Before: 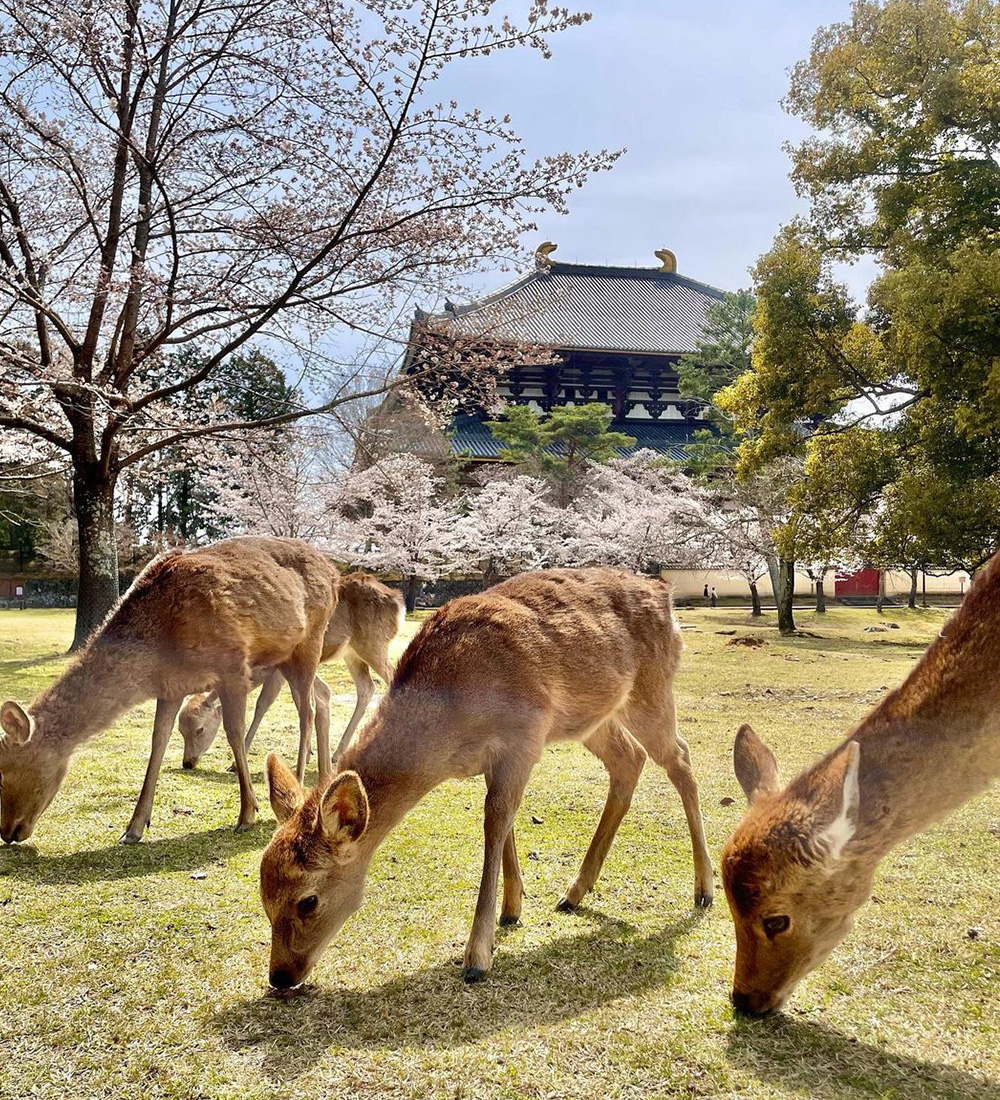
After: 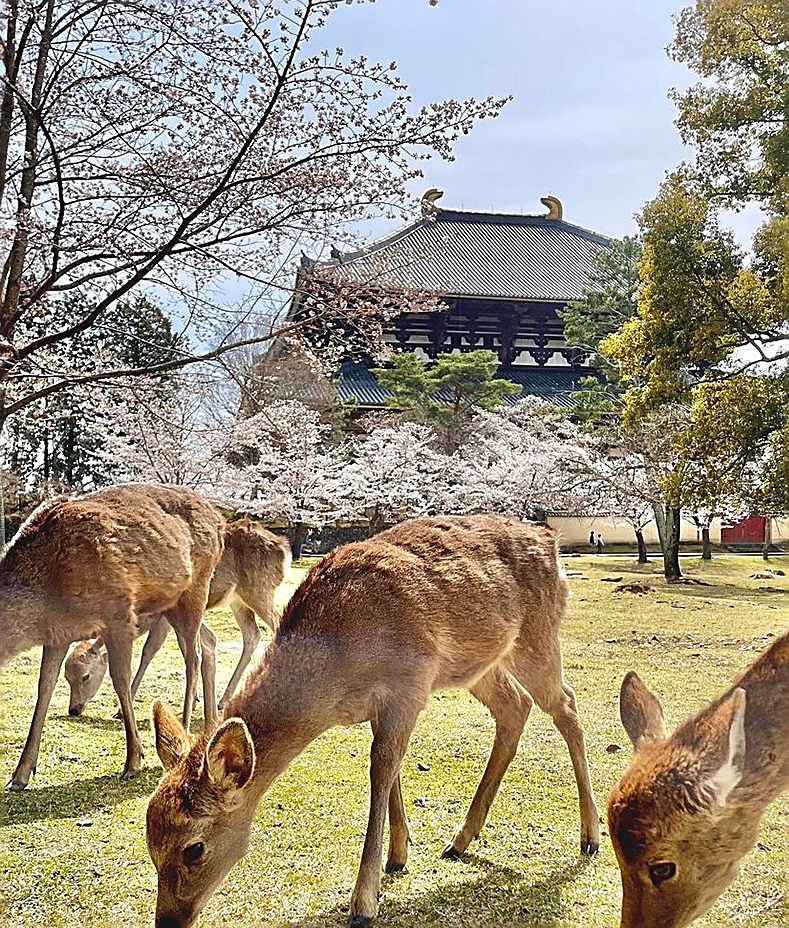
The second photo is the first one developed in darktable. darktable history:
exposure: black level correction -0.006, exposure 0.067 EV, compensate highlight preservation false
crop: left 11.471%, top 4.877%, right 9.582%, bottom 10.687%
sharpen: amount 0.893
